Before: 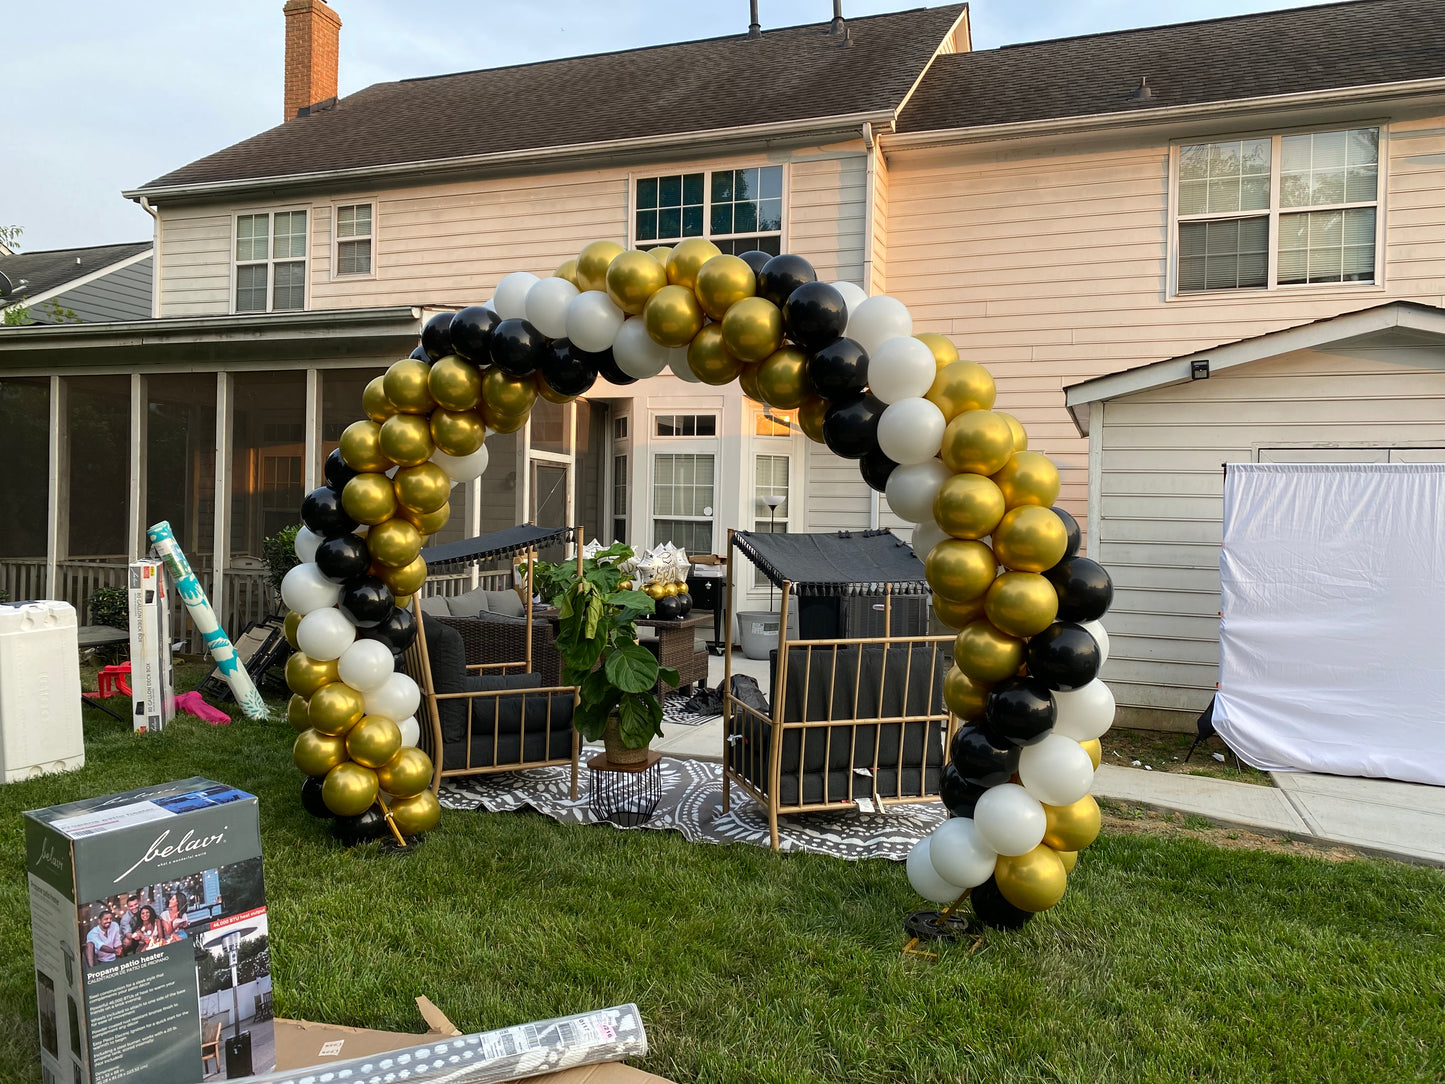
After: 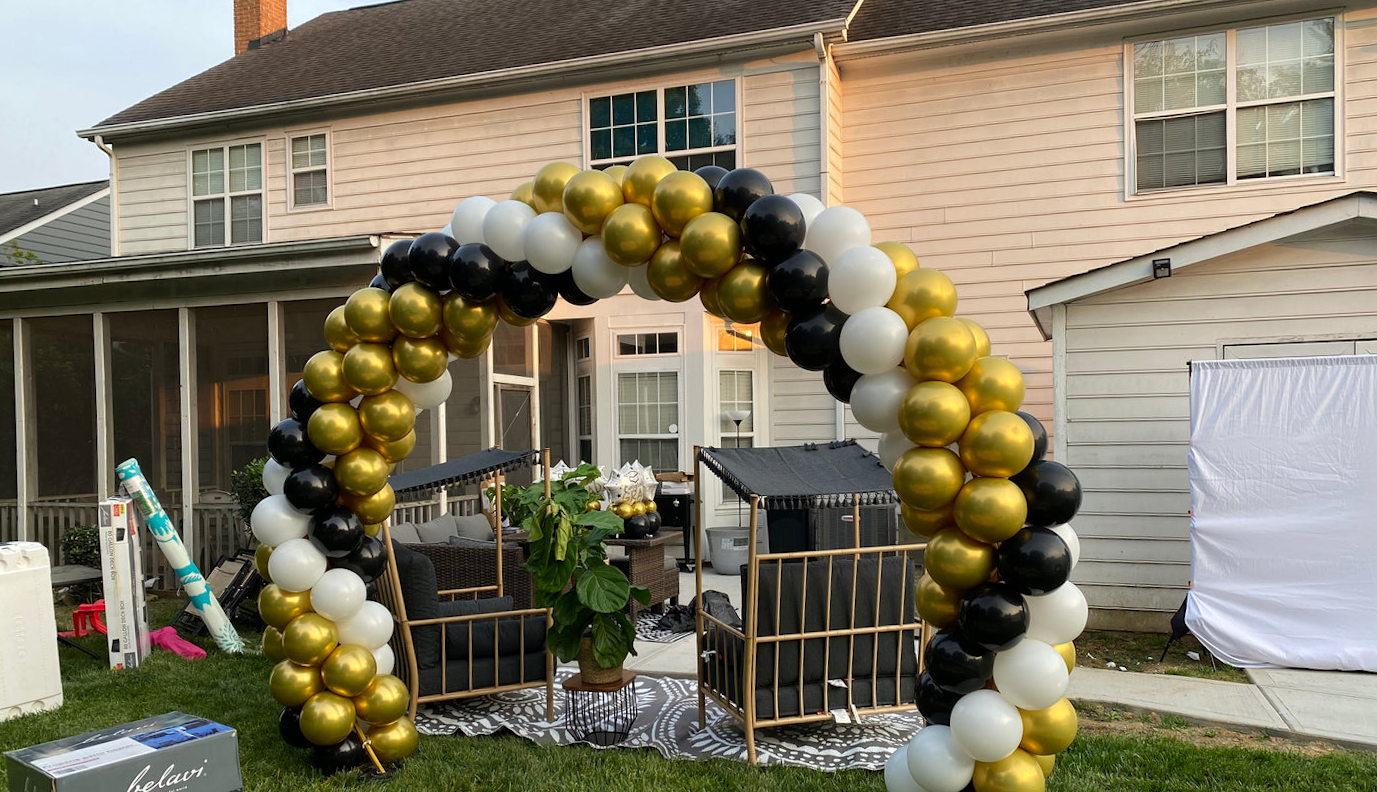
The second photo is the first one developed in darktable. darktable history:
crop: top 5.667%, bottom 17.637%
rotate and perspective: rotation -2.12°, lens shift (vertical) 0.009, lens shift (horizontal) -0.008, automatic cropping original format, crop left 0.036, crop right 0.964, crop top 0.05, crop bottom 0.959
